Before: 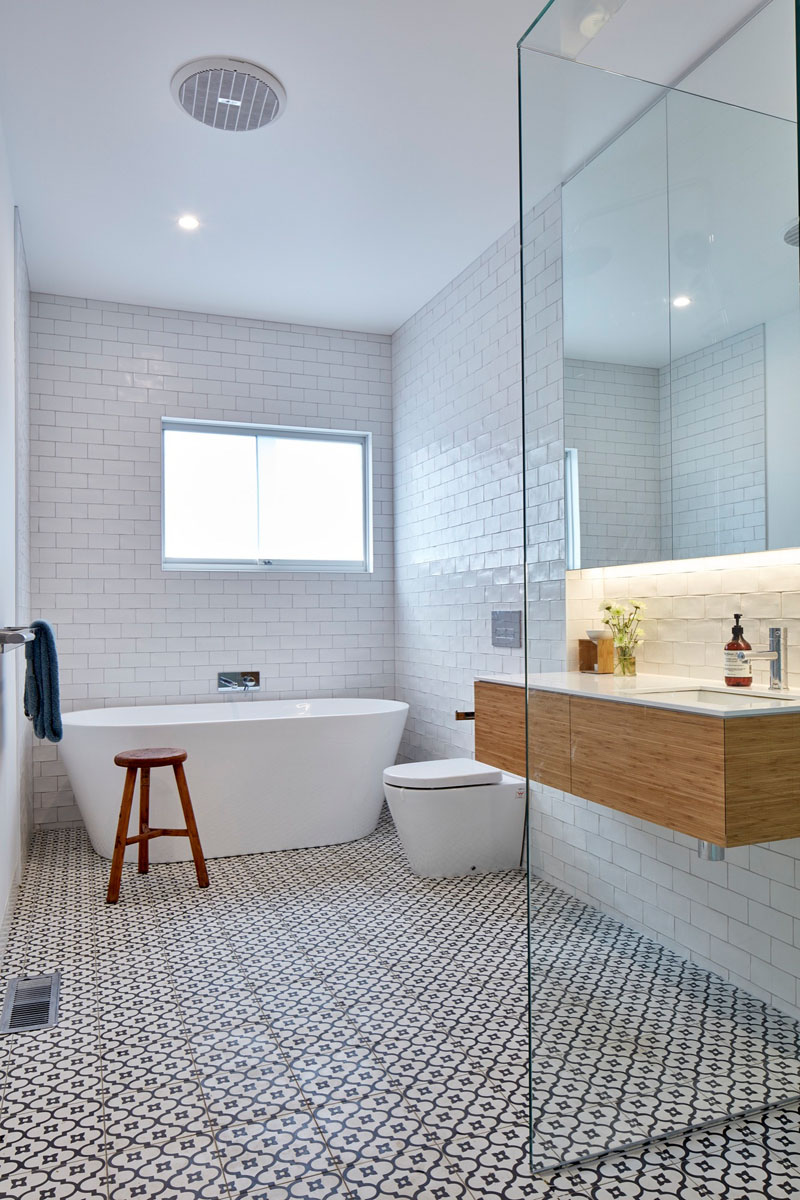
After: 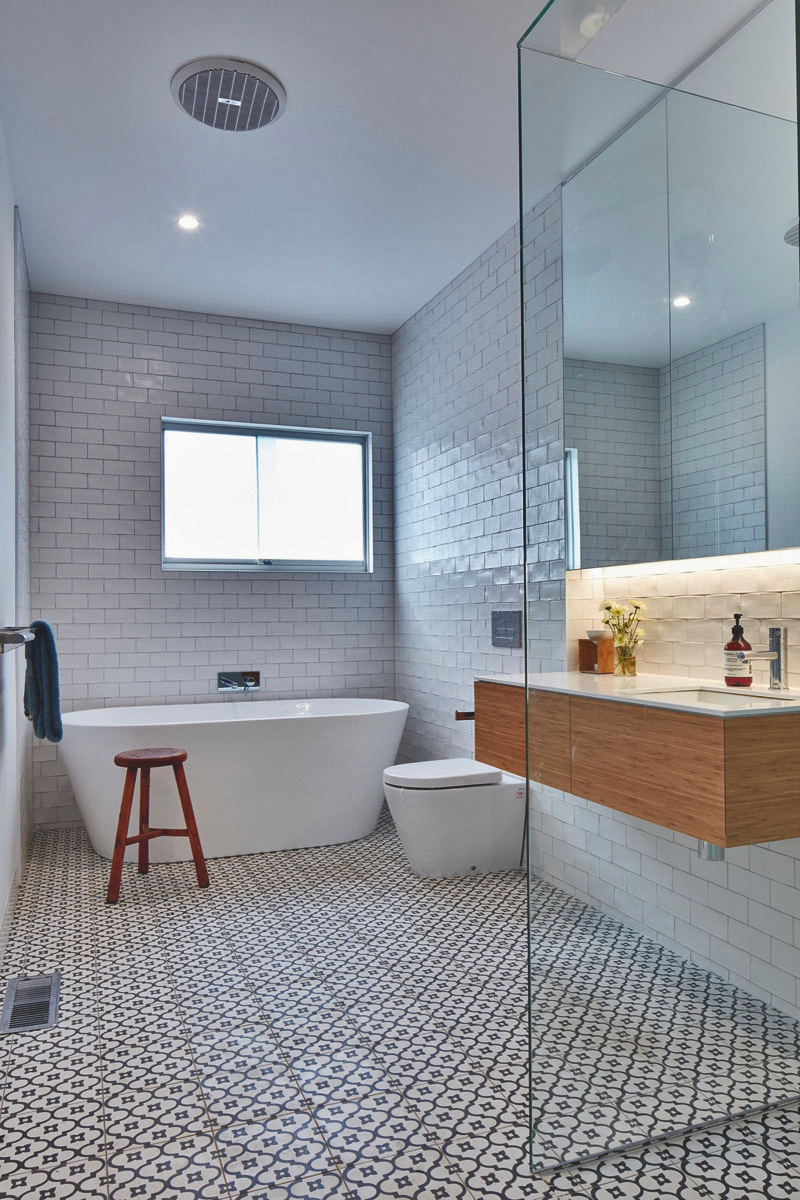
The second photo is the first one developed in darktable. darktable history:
exposure: black level correction -0.022, exposure -0.038 EV, compensate exposure bias true, compensate highlight preservation false
color zones: curves: ch1 [(0.309, 0.524) (0.41, 0.329) (0.508, 0.509)]; ch2 [(0.25, 0.457) (0.75, 0.5)], mix 33.57%
shadows and highlights: radius 107.65, shadows 40.71, highlights -72.14, low approximation 0.01, soften with gaussian
